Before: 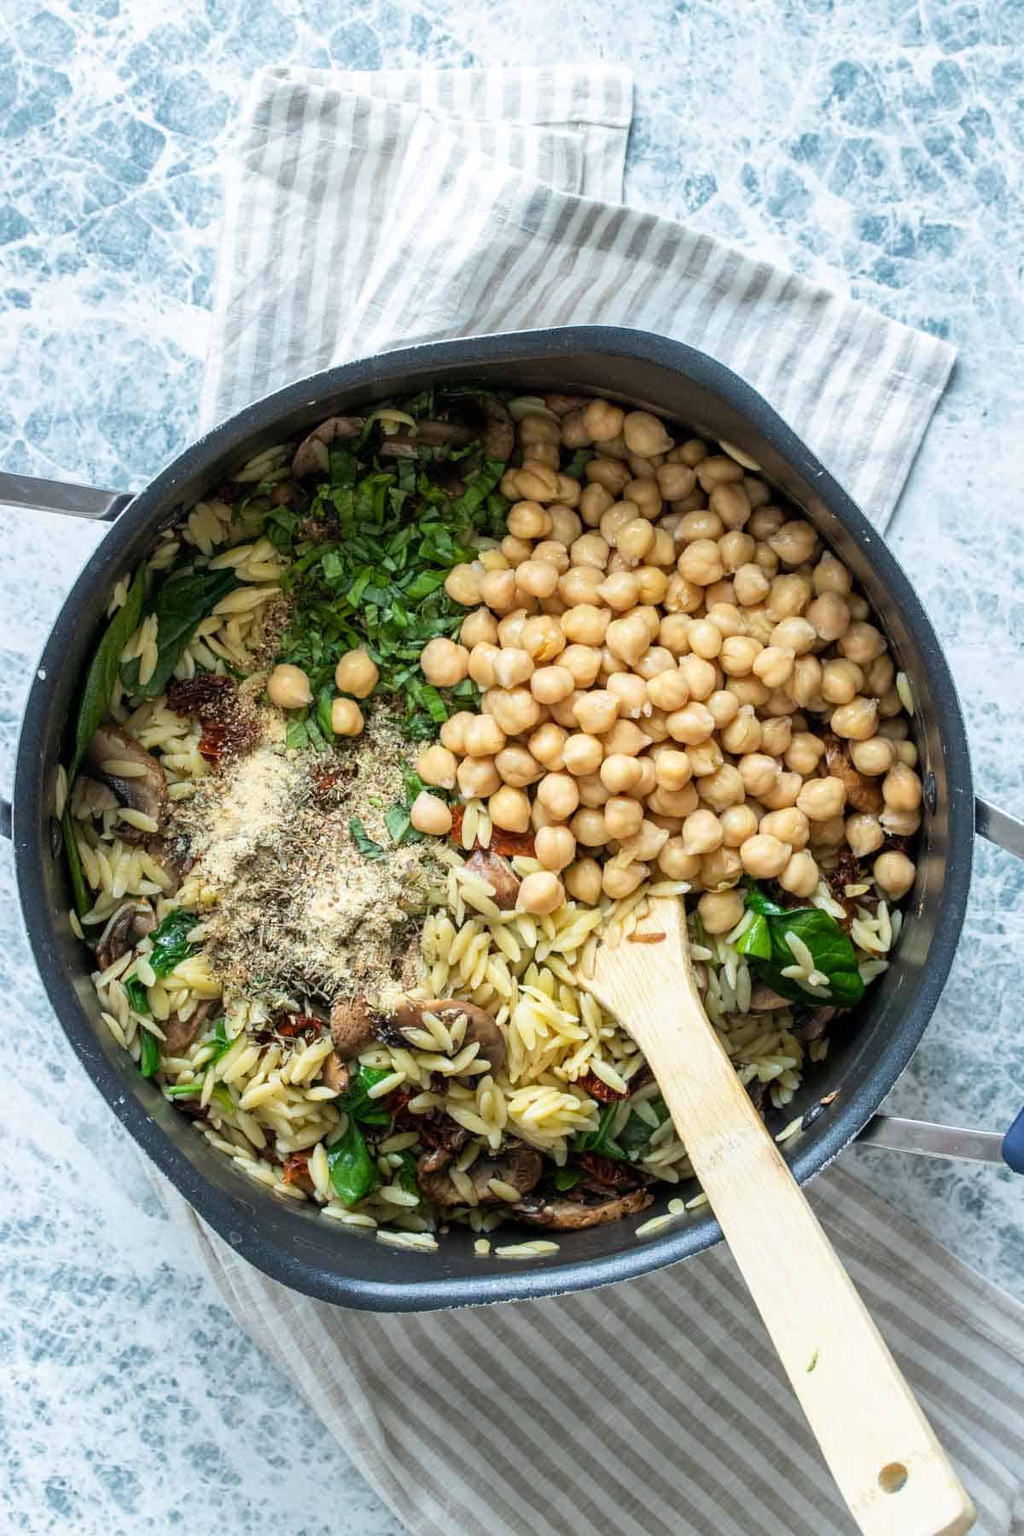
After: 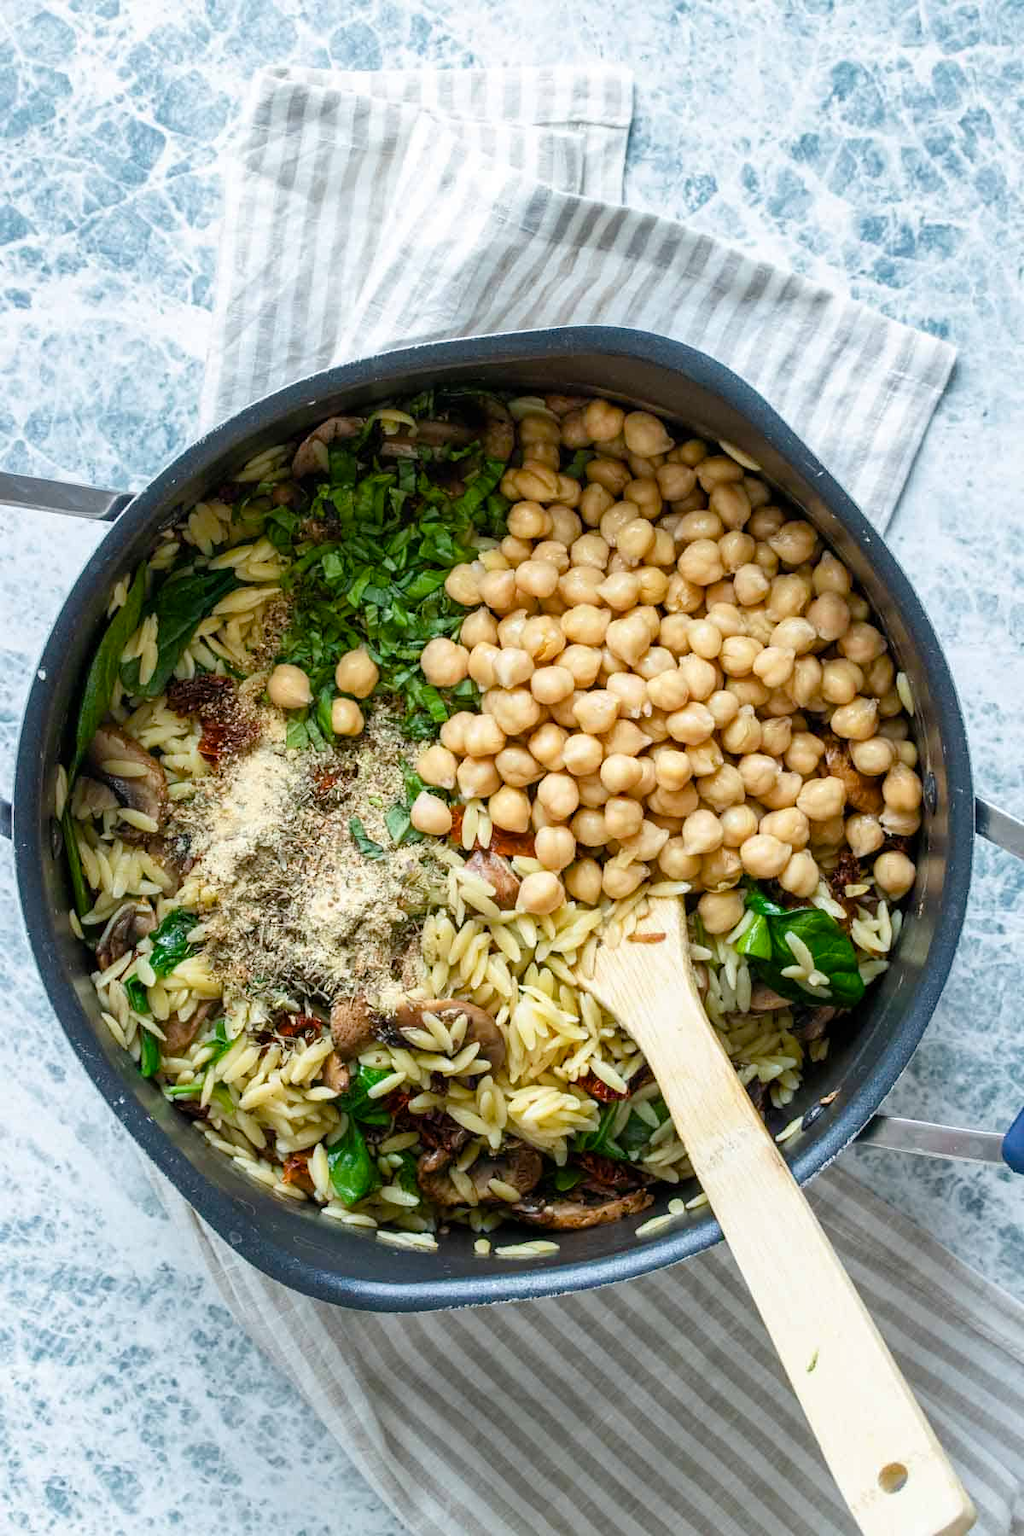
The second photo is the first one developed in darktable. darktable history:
color balance rgb: perceptual saturation grading › global saturation 20%, perceptual saturation grading › highlights -25.892%, perceptual saturation grading › shadows 24.574%
